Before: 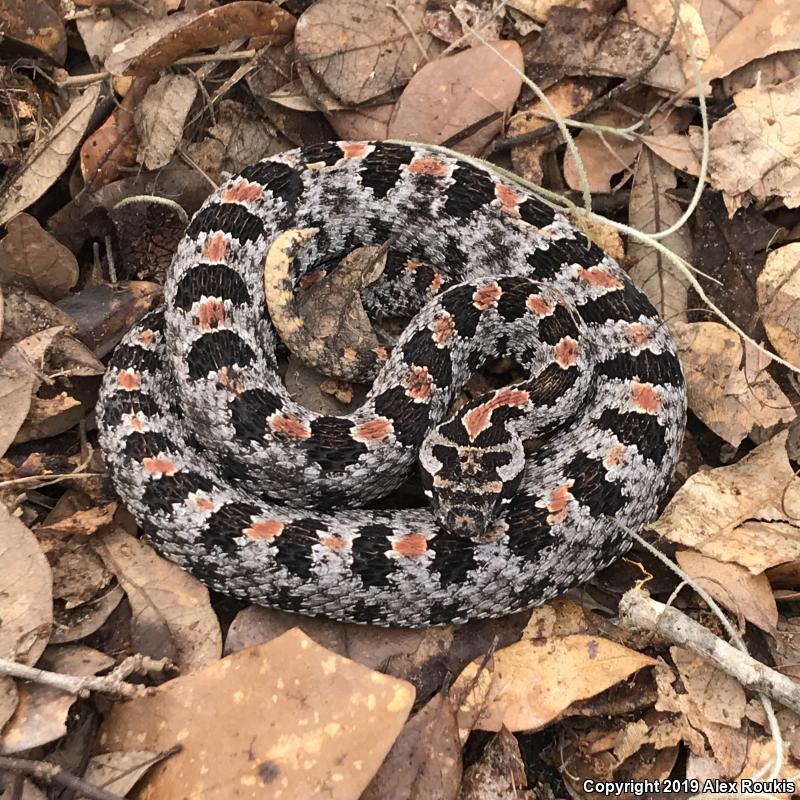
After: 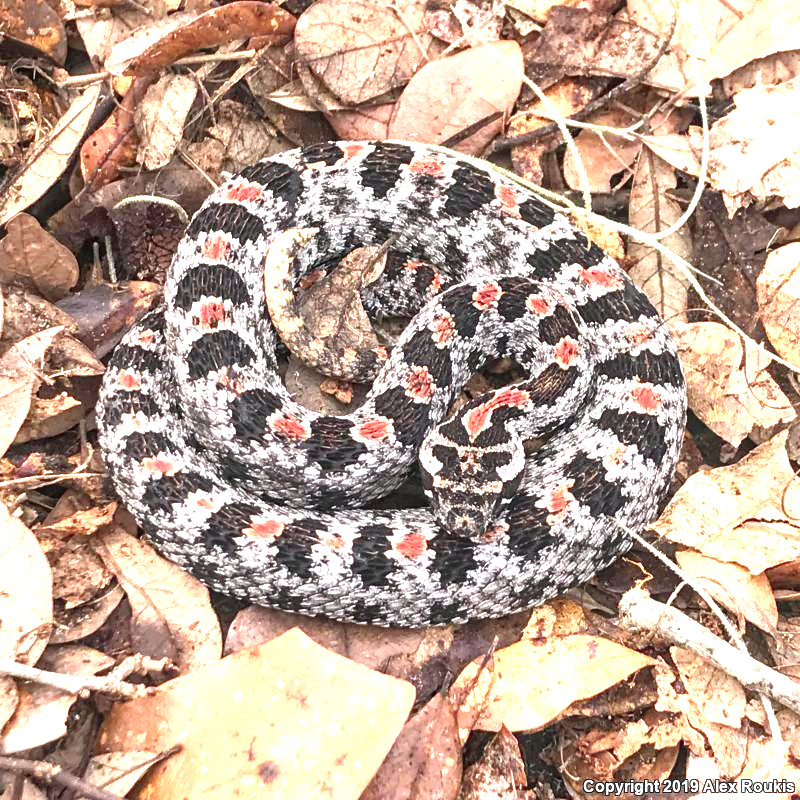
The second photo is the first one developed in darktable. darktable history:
local contrast: on, module defaults
color calibration: output R [0.948, 0.091, -0.04, 0], output G [-0.3, 1.384, -0.085, 0], output B [-0.108, 0.061, 1.08, 0], illuminant same as pipeline (D50), adaptation none (bypass), x 0.332, y 0.334, temperature 5003.07 K
exposure: black level correction 0, exposure 1.518 EV, compensate exposure bias true, compensate highlight preservation false
